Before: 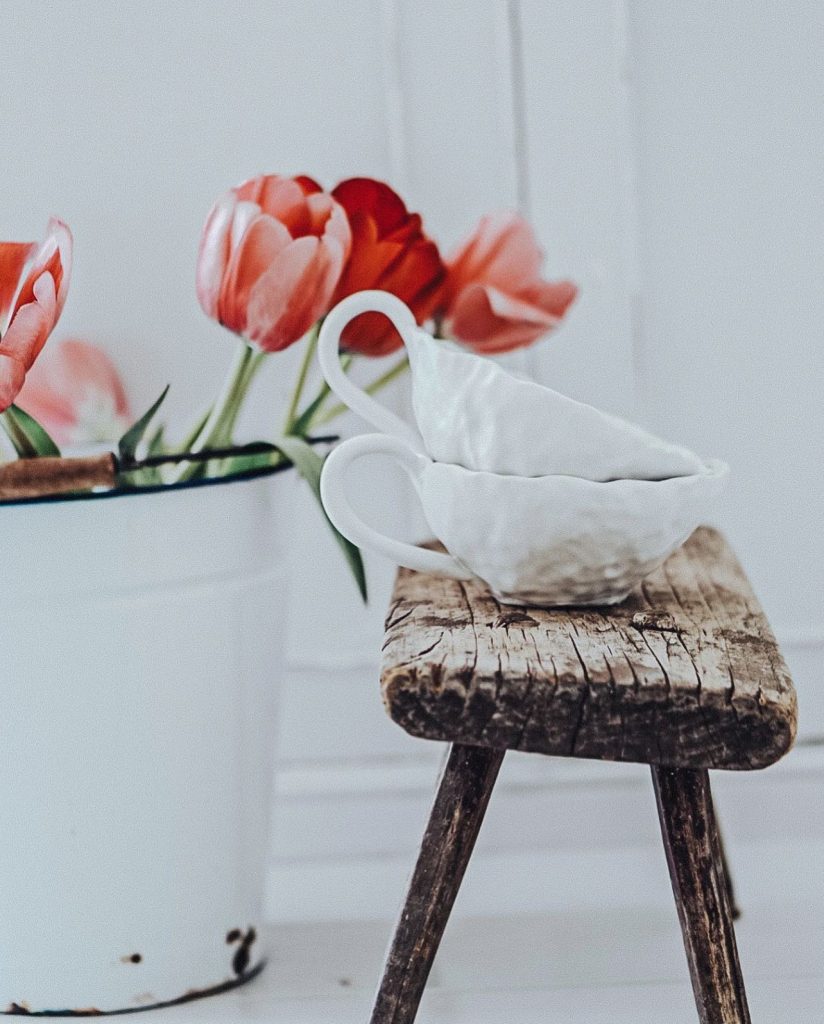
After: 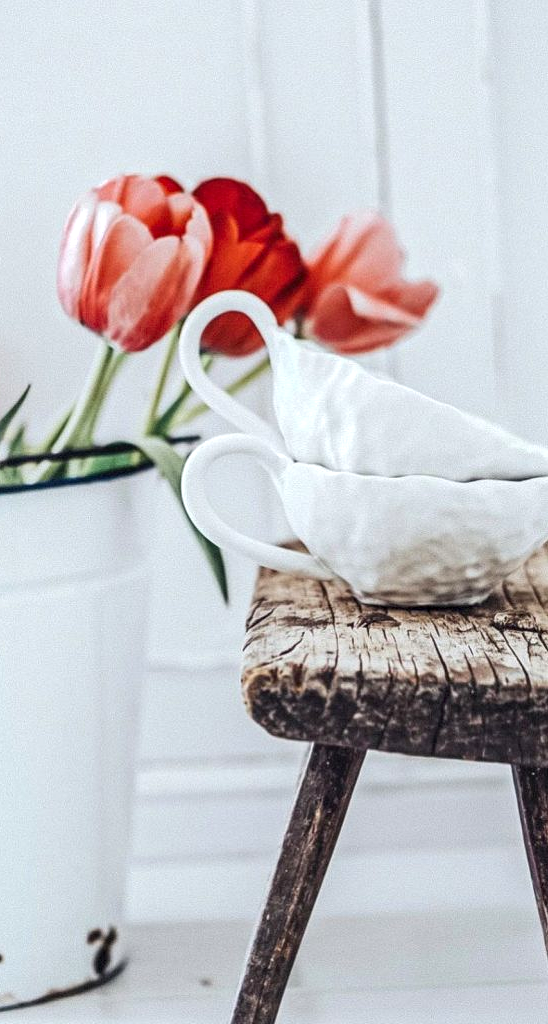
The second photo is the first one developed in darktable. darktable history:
local contrast: on, module defaults
crop: left 16.899%, right 16.556%
exposure: black level correction 0.001, exposure 0.5 EV, compensate exposure bias true, compensate highlight preservation false
